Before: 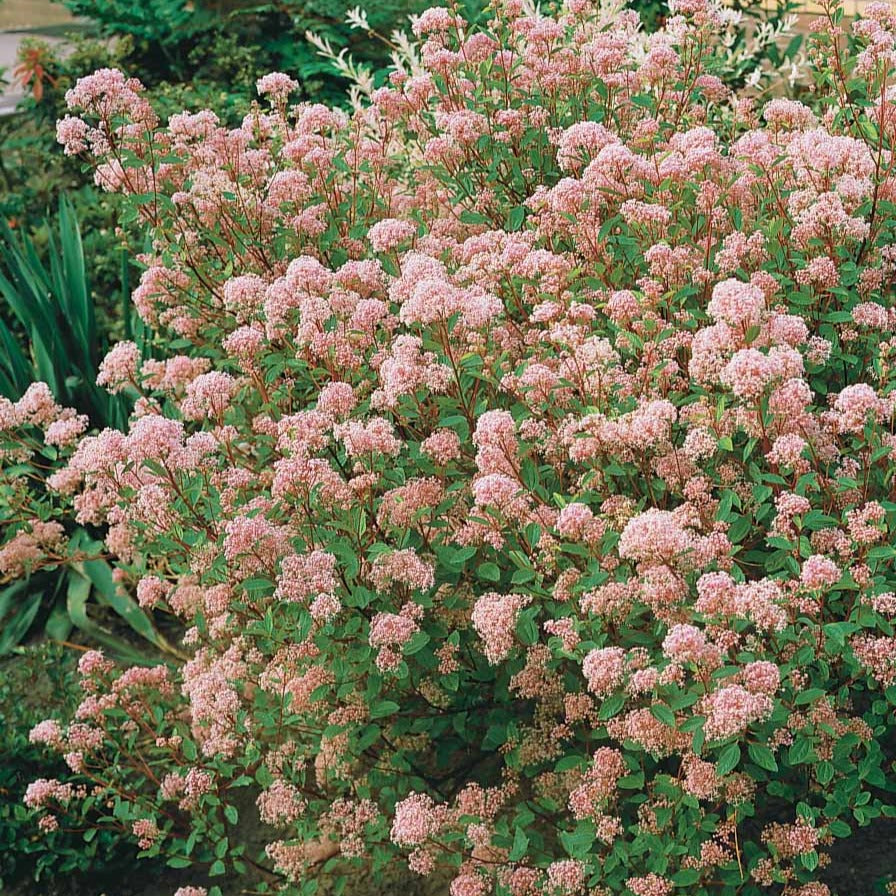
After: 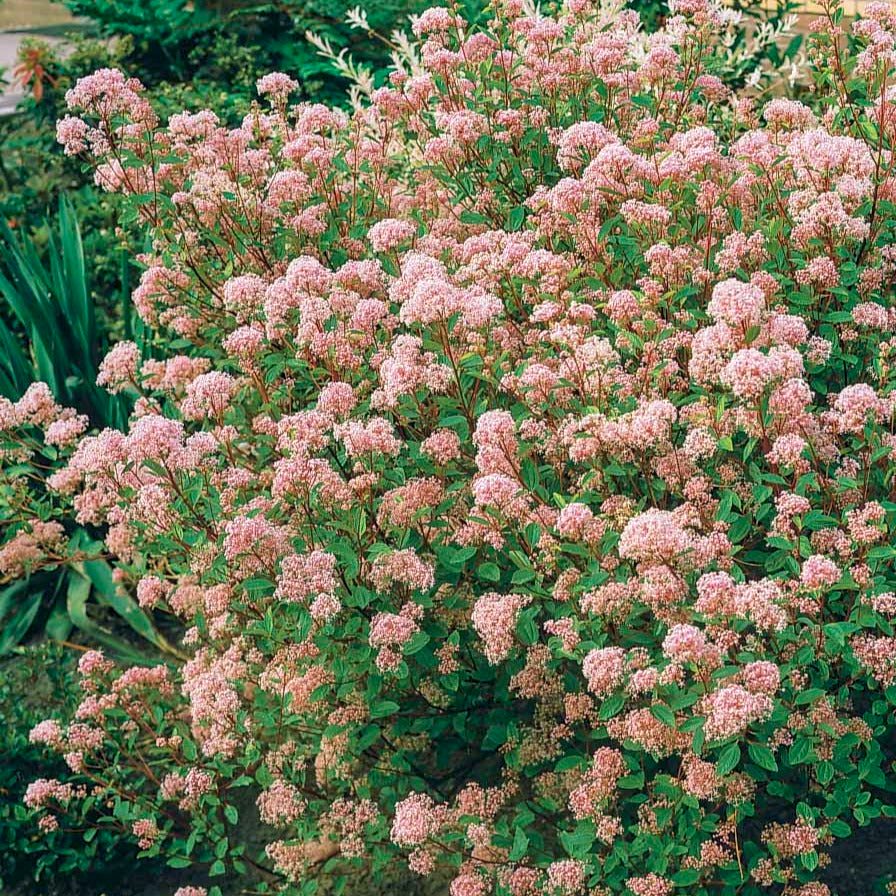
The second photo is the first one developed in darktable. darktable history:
contrast brightness saturation: contrast 0.045, saturation 0.157
color balance rgb: shadows lift › chroma 7.075%, shadows lift › hue 246.74°, perceptual saturation grading › global saturation 0.047%, saturation formula JzAzBz (2021)
tone equalizer: edges refinement/feathering 500, mask exposure compensation -1.57 EV, preserve details no
local contrast: on, module defaults
